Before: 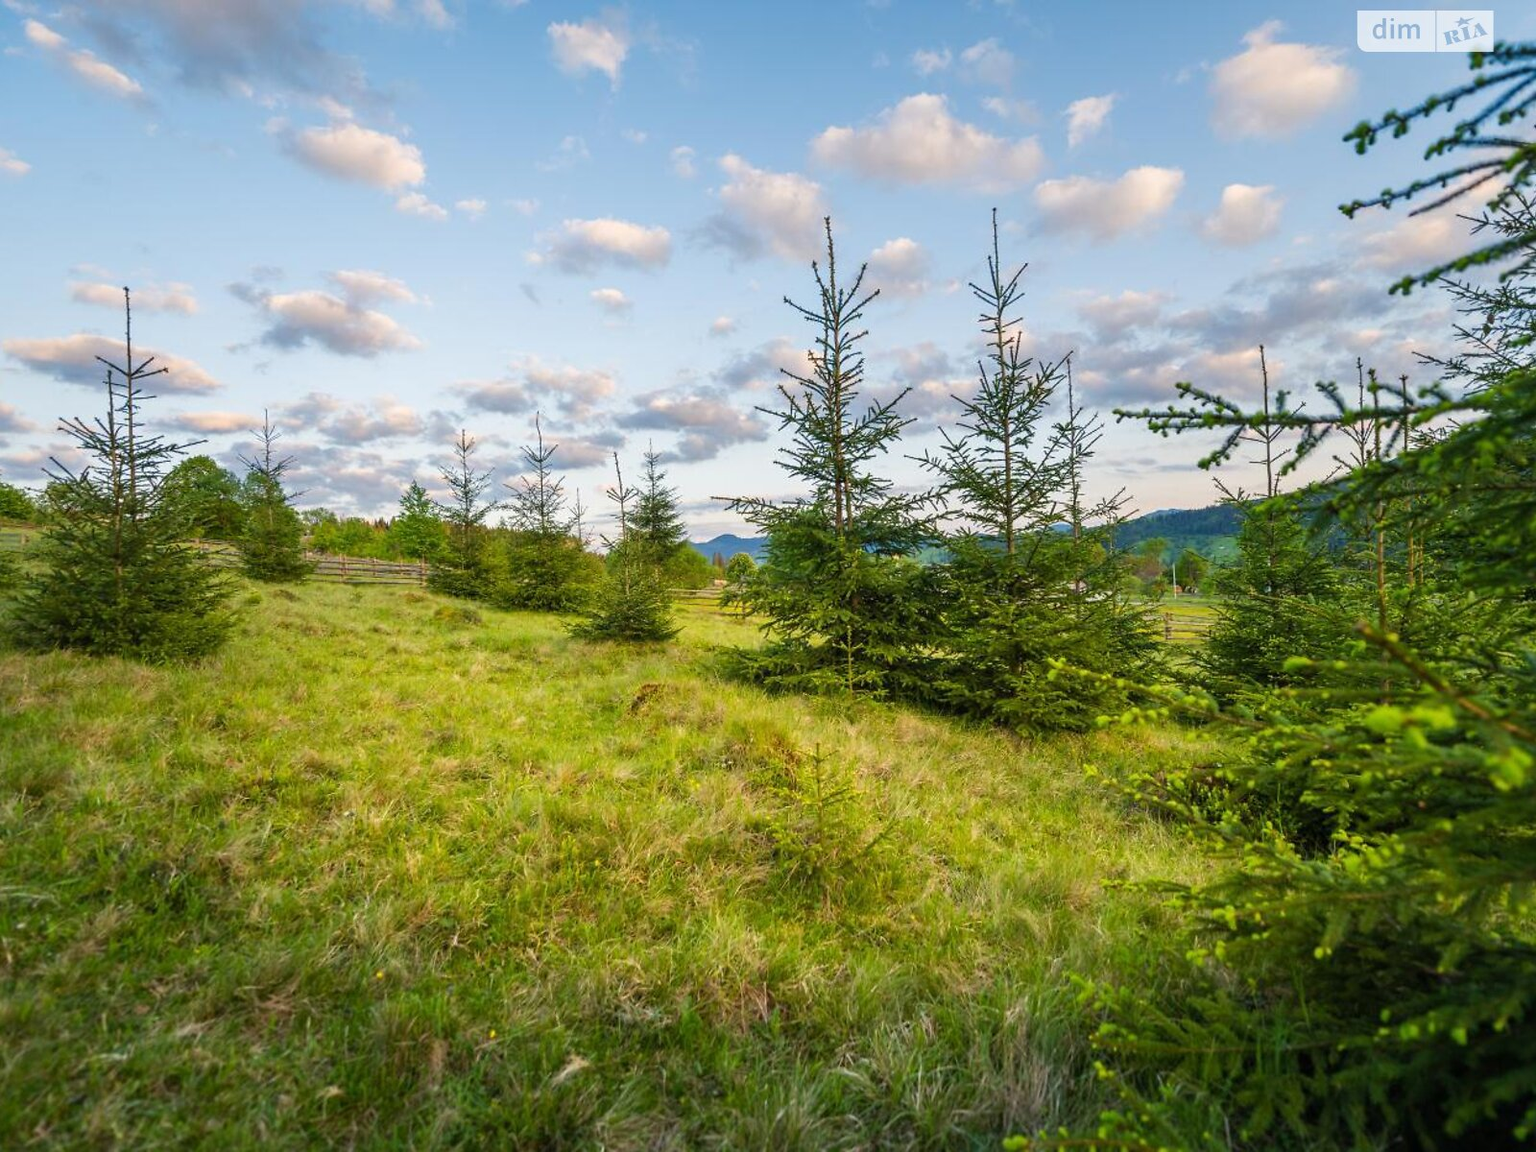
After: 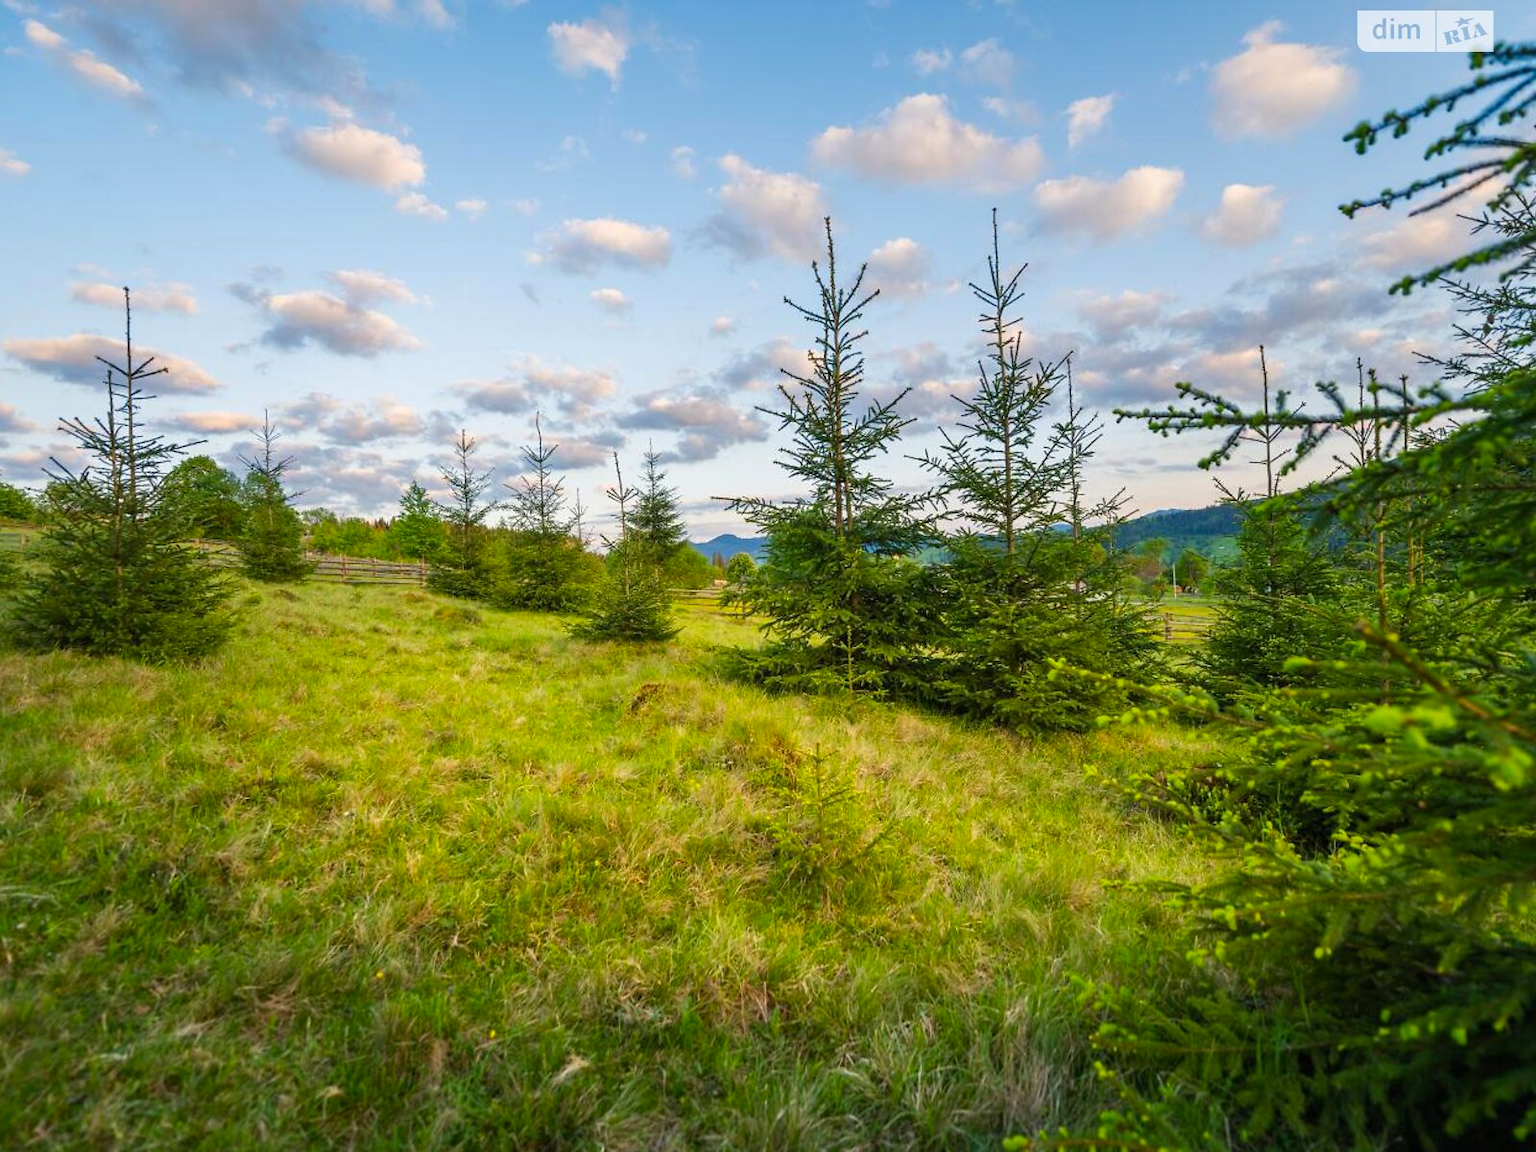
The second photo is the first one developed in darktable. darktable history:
contrast brightness saturation: saturation 0.125
